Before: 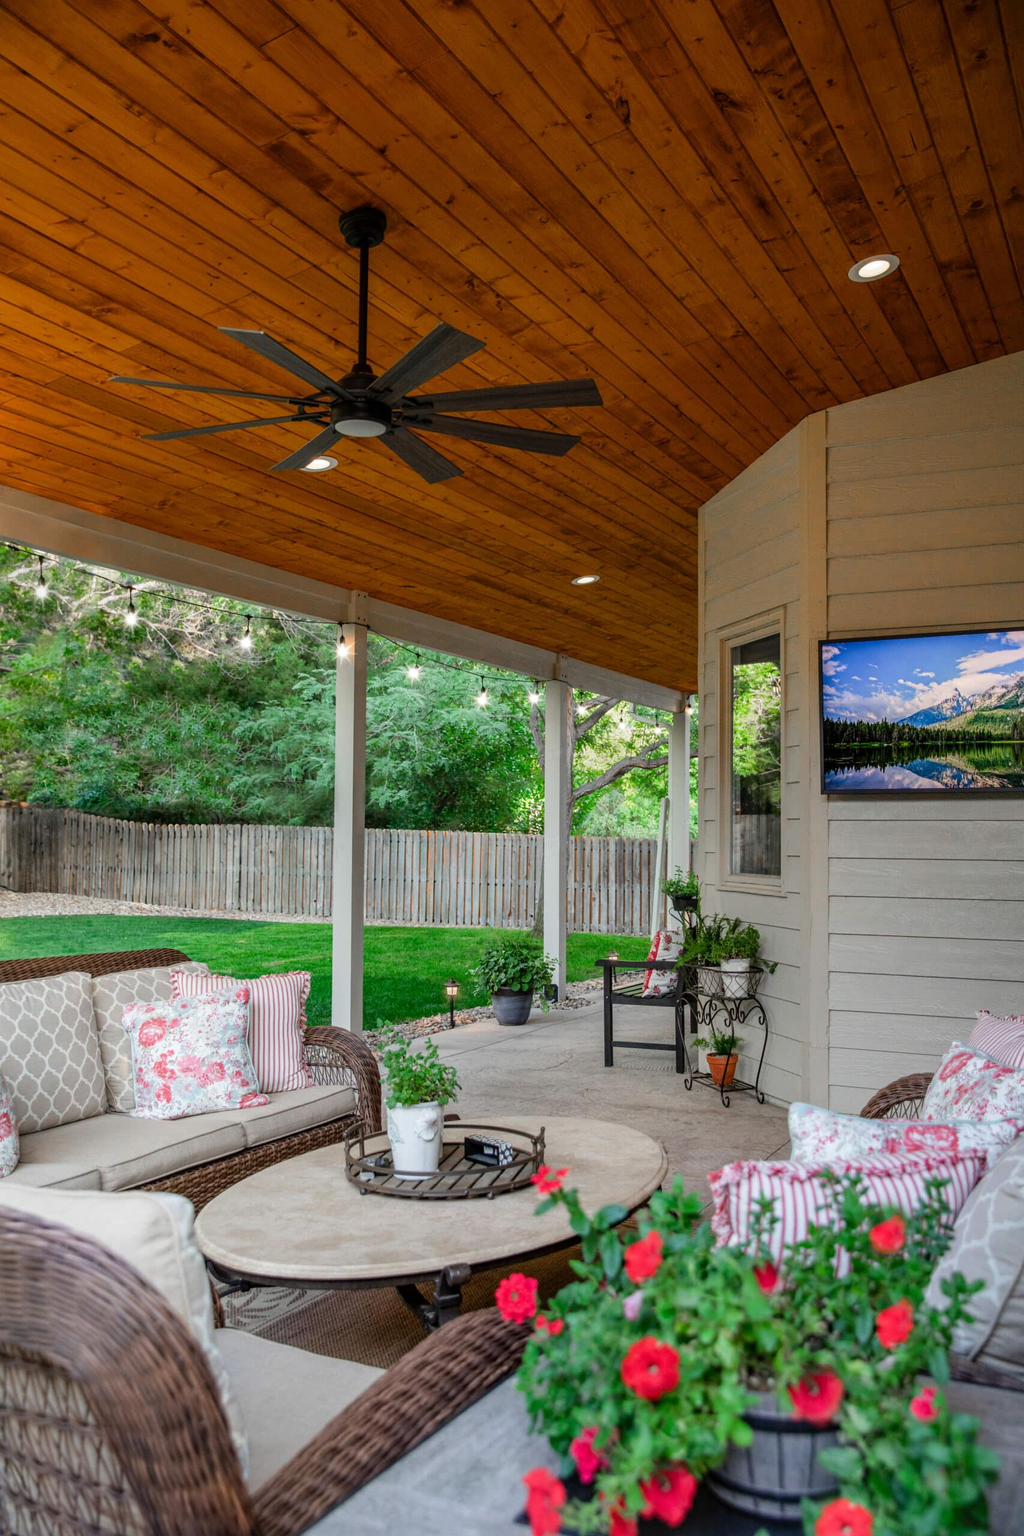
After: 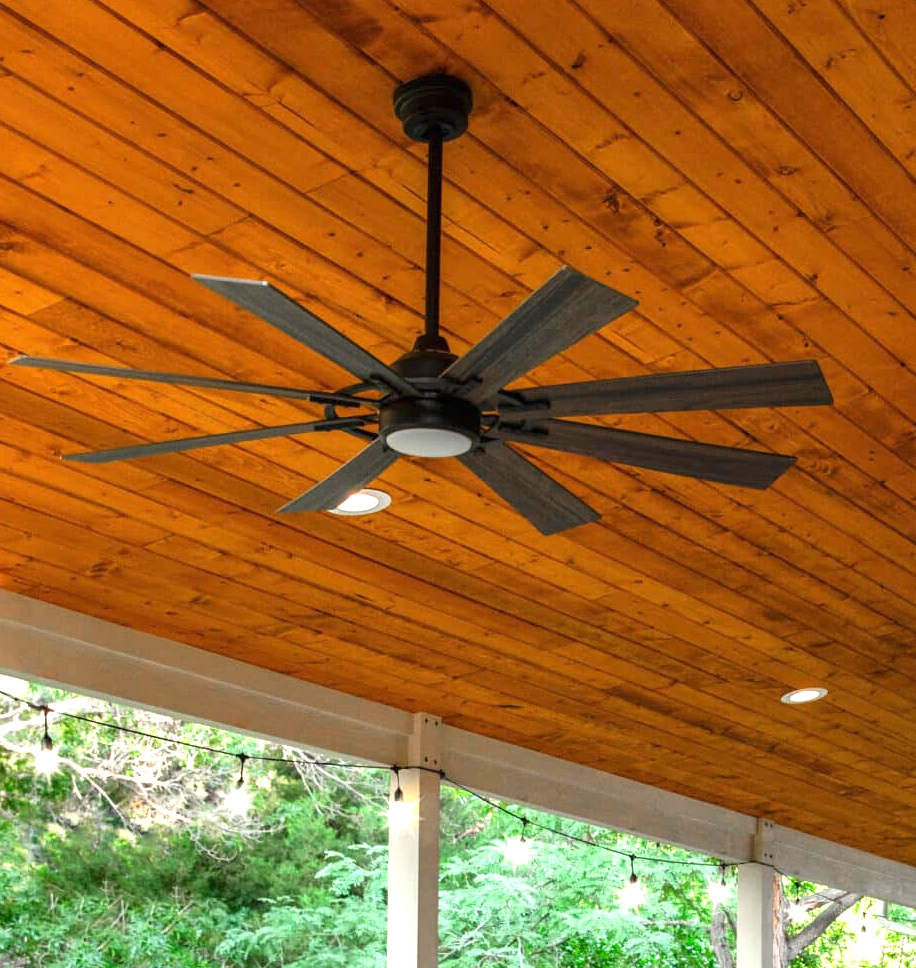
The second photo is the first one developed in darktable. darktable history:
crop: left 10.108%, top 10.6%, right 36.221%, bottom 51.573%
exposure: black level correction 0, exposure 1.2 EV, compensate highlight preservation false
